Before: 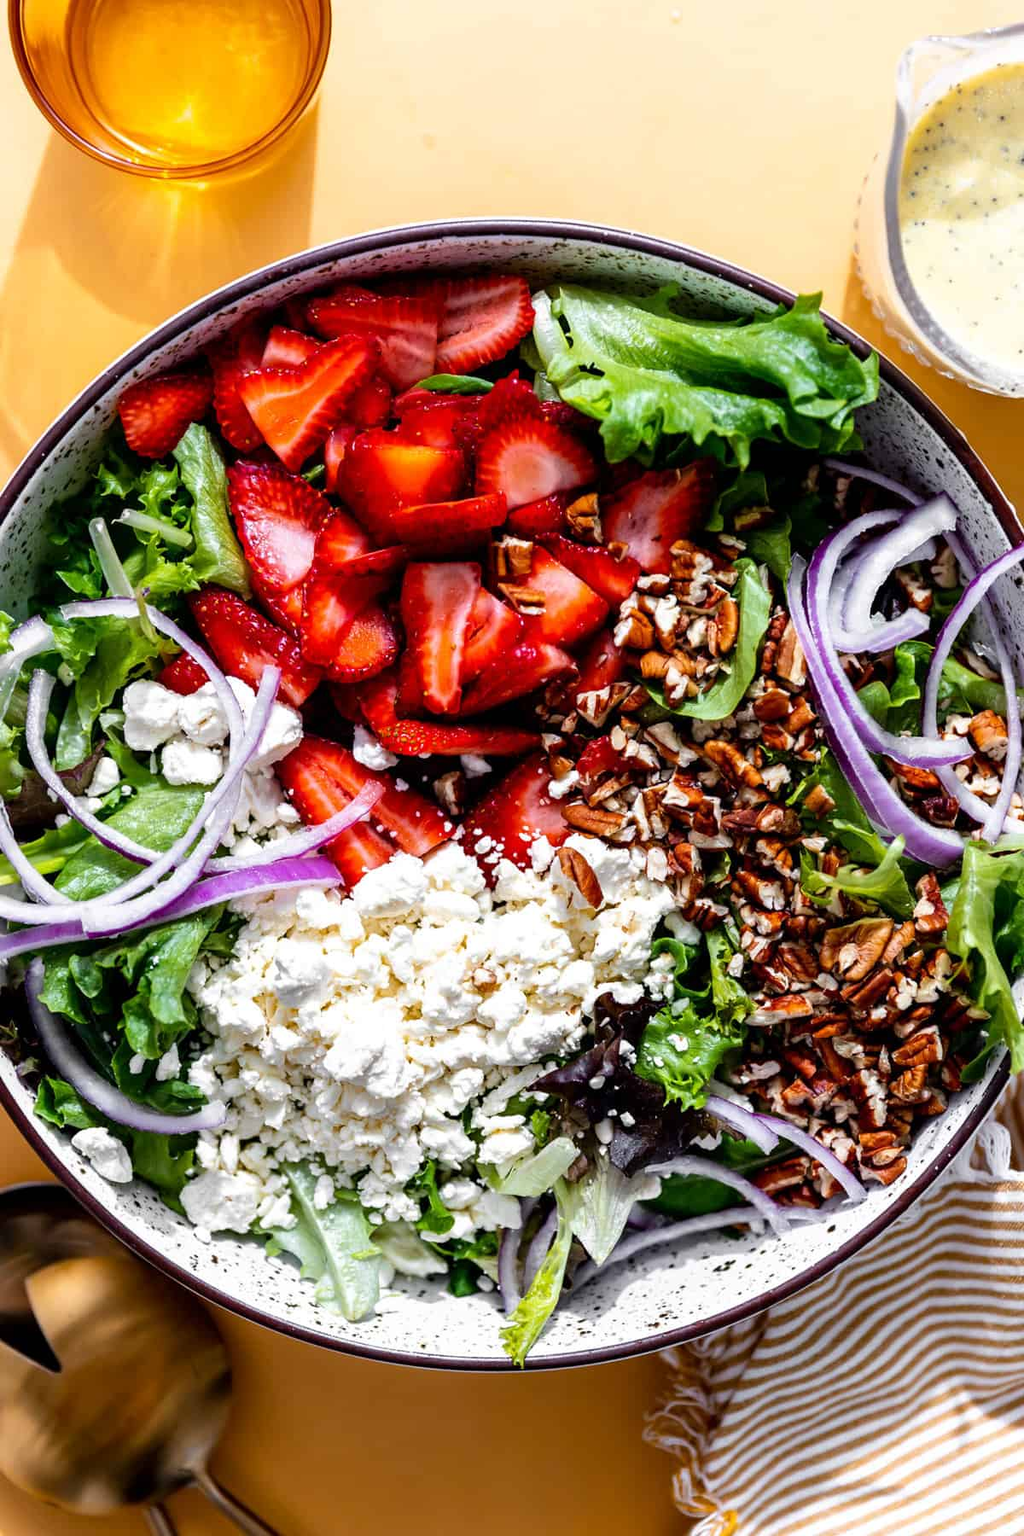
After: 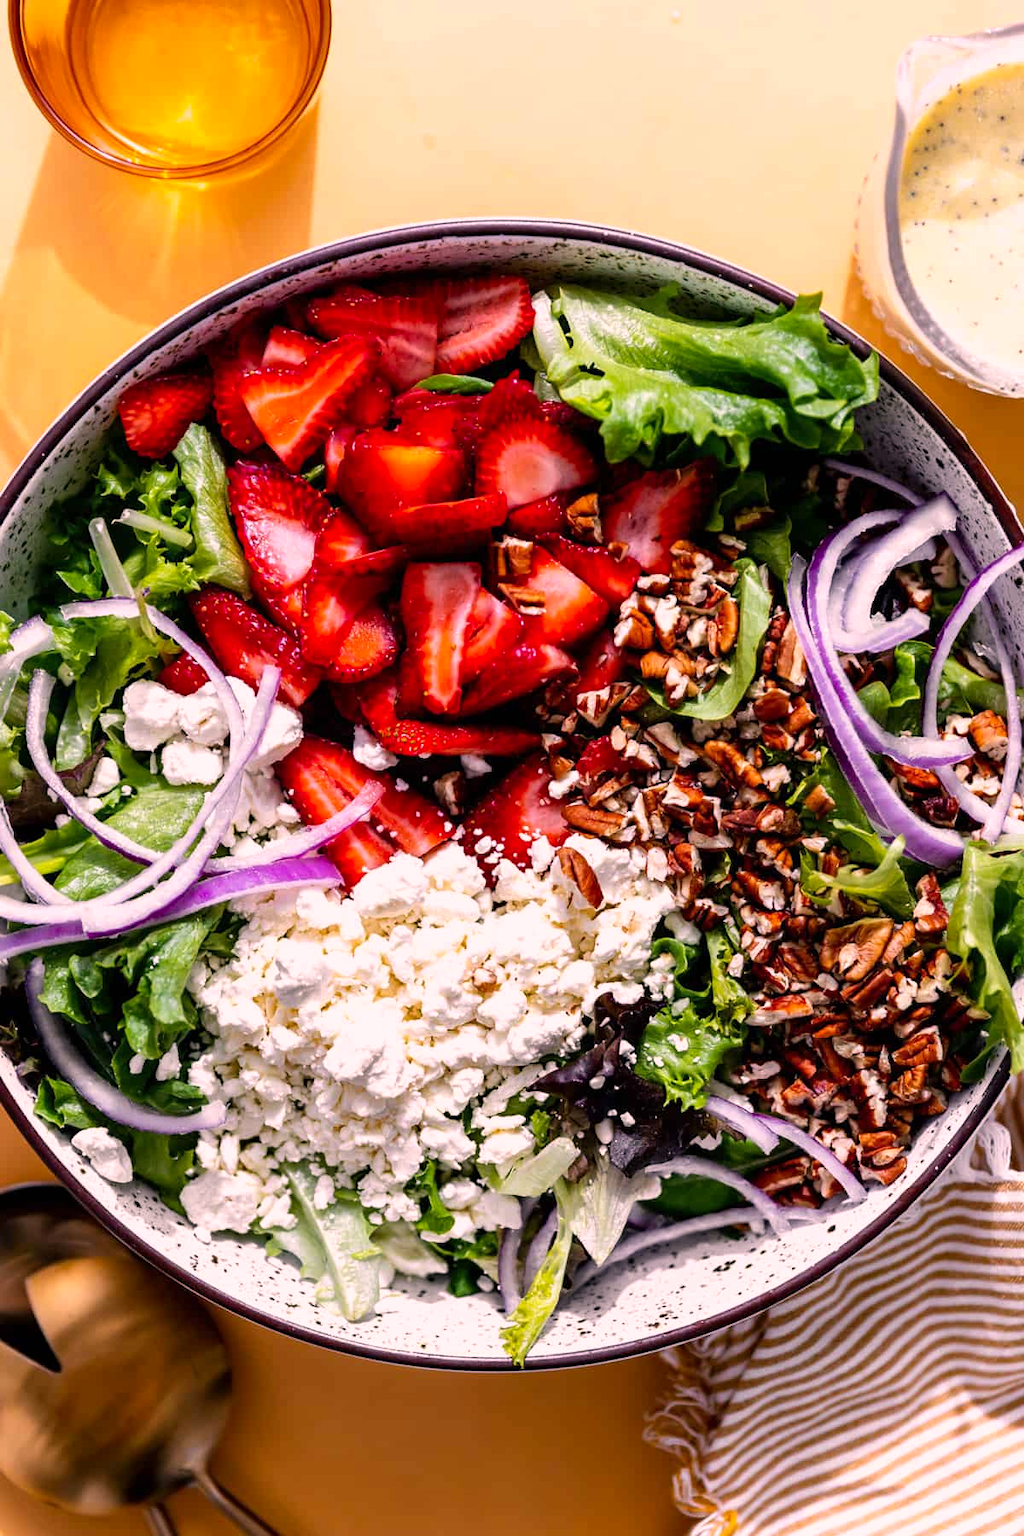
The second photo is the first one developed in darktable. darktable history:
color correction: highlights a* 14.51, highlights b* 4.7
